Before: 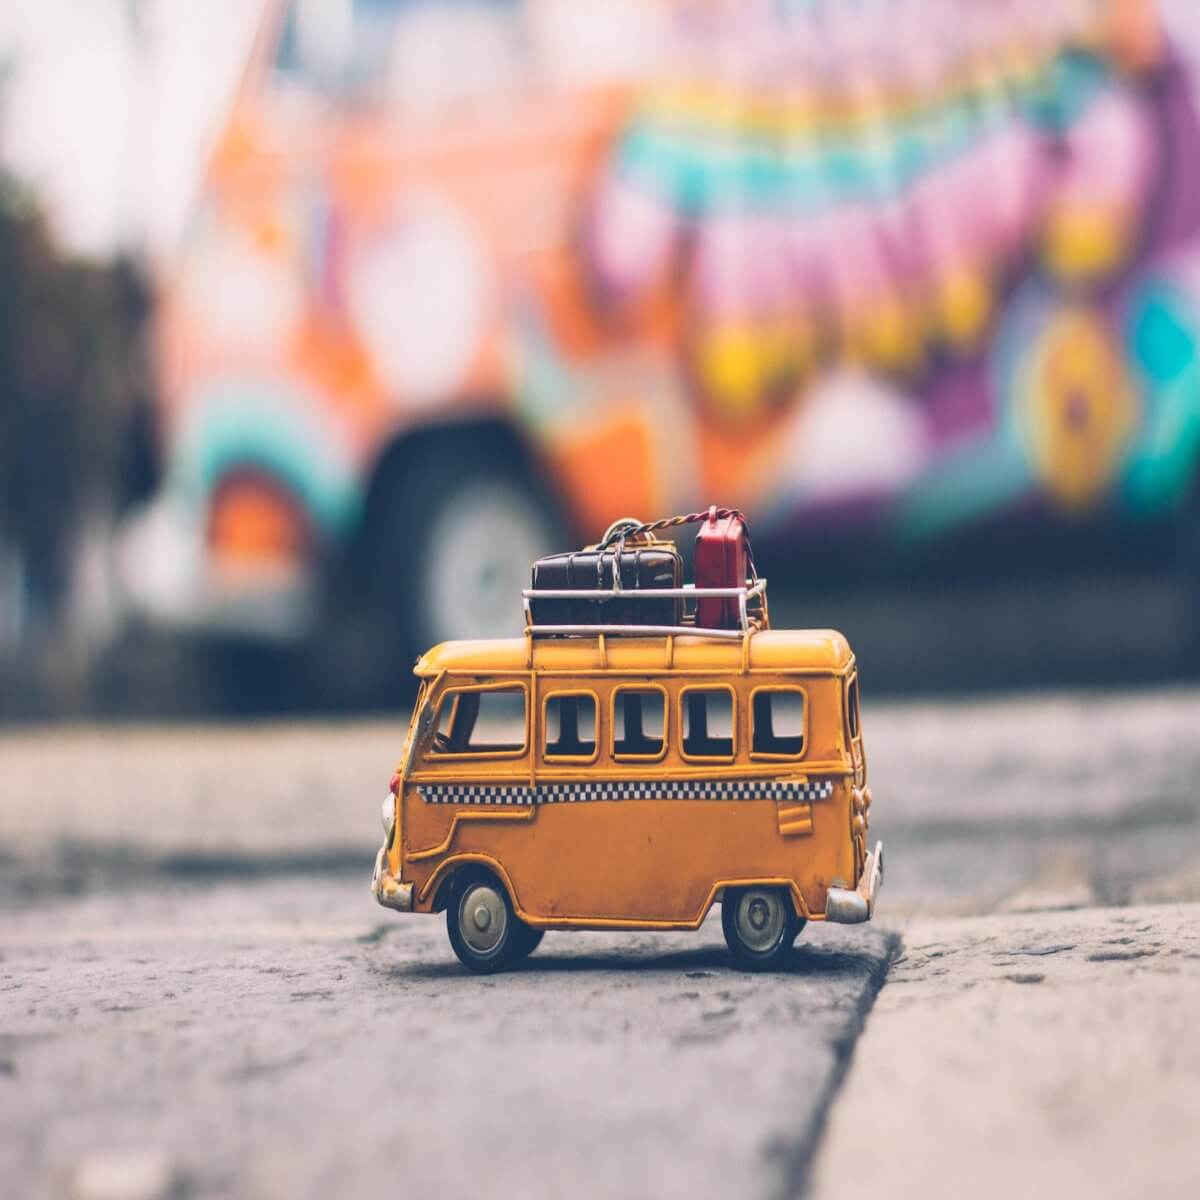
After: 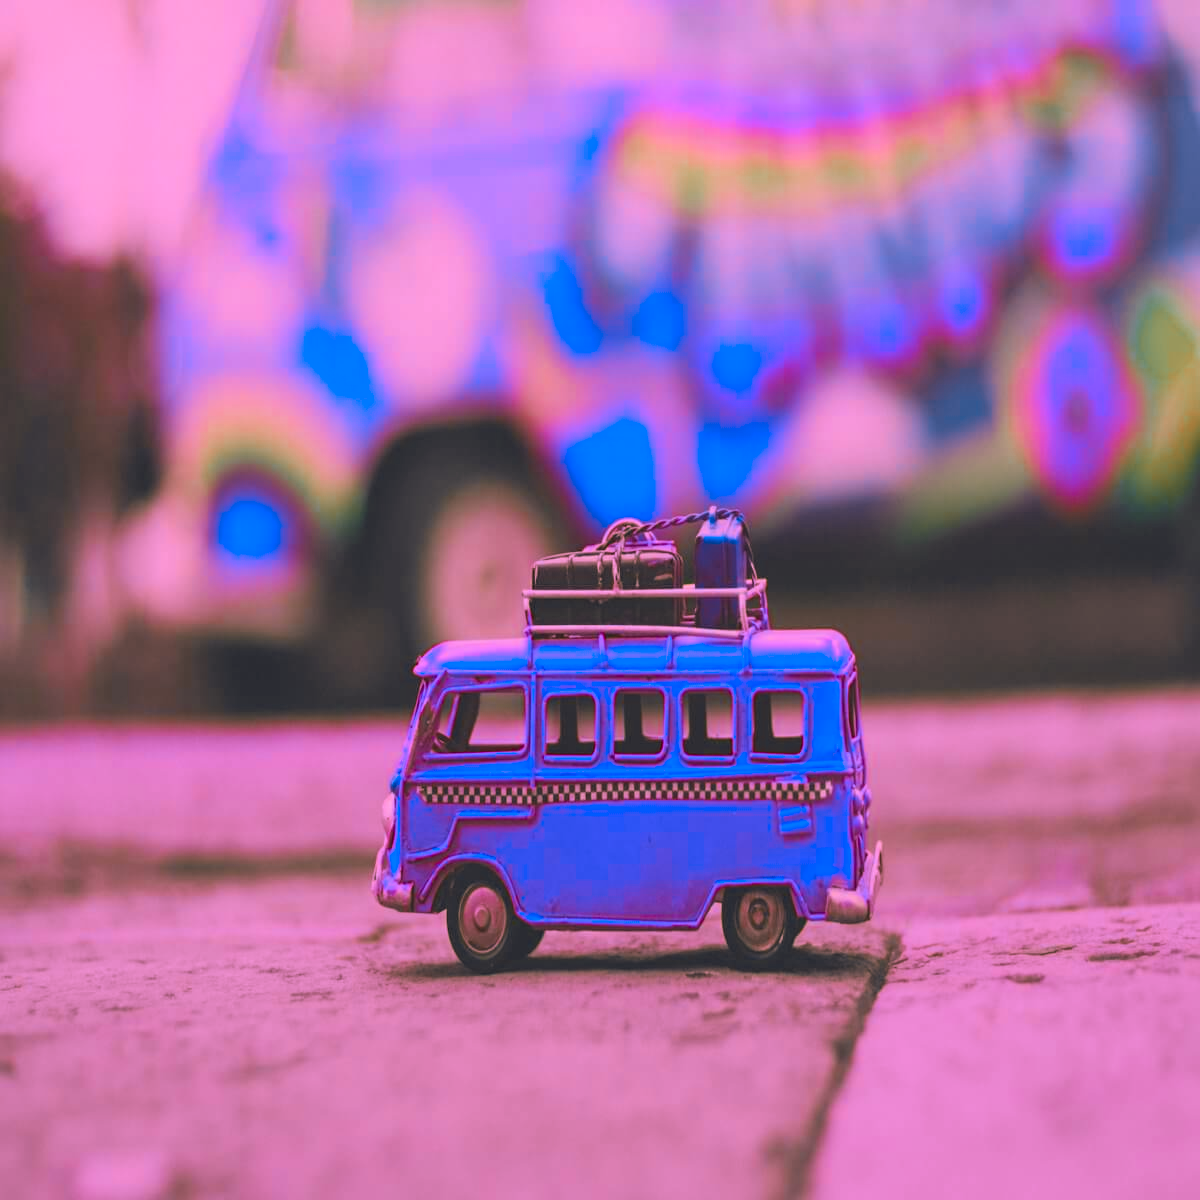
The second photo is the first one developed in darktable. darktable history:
shadows and highlights: shadows -10, white point adjustment 1.5, highlights 10
color zones: curves: ch0 [(0.826, 0.353)]; ch1 [(0.242, 0.647) (0.889, 0.342)]; ch2 [(0.246, 0.089) (0.969, 0.068)]
color correction: highlights a* 17.94, highlights b* 35.39, shadows a* 1.48, shadows b* 6.42, saturation 1.01
